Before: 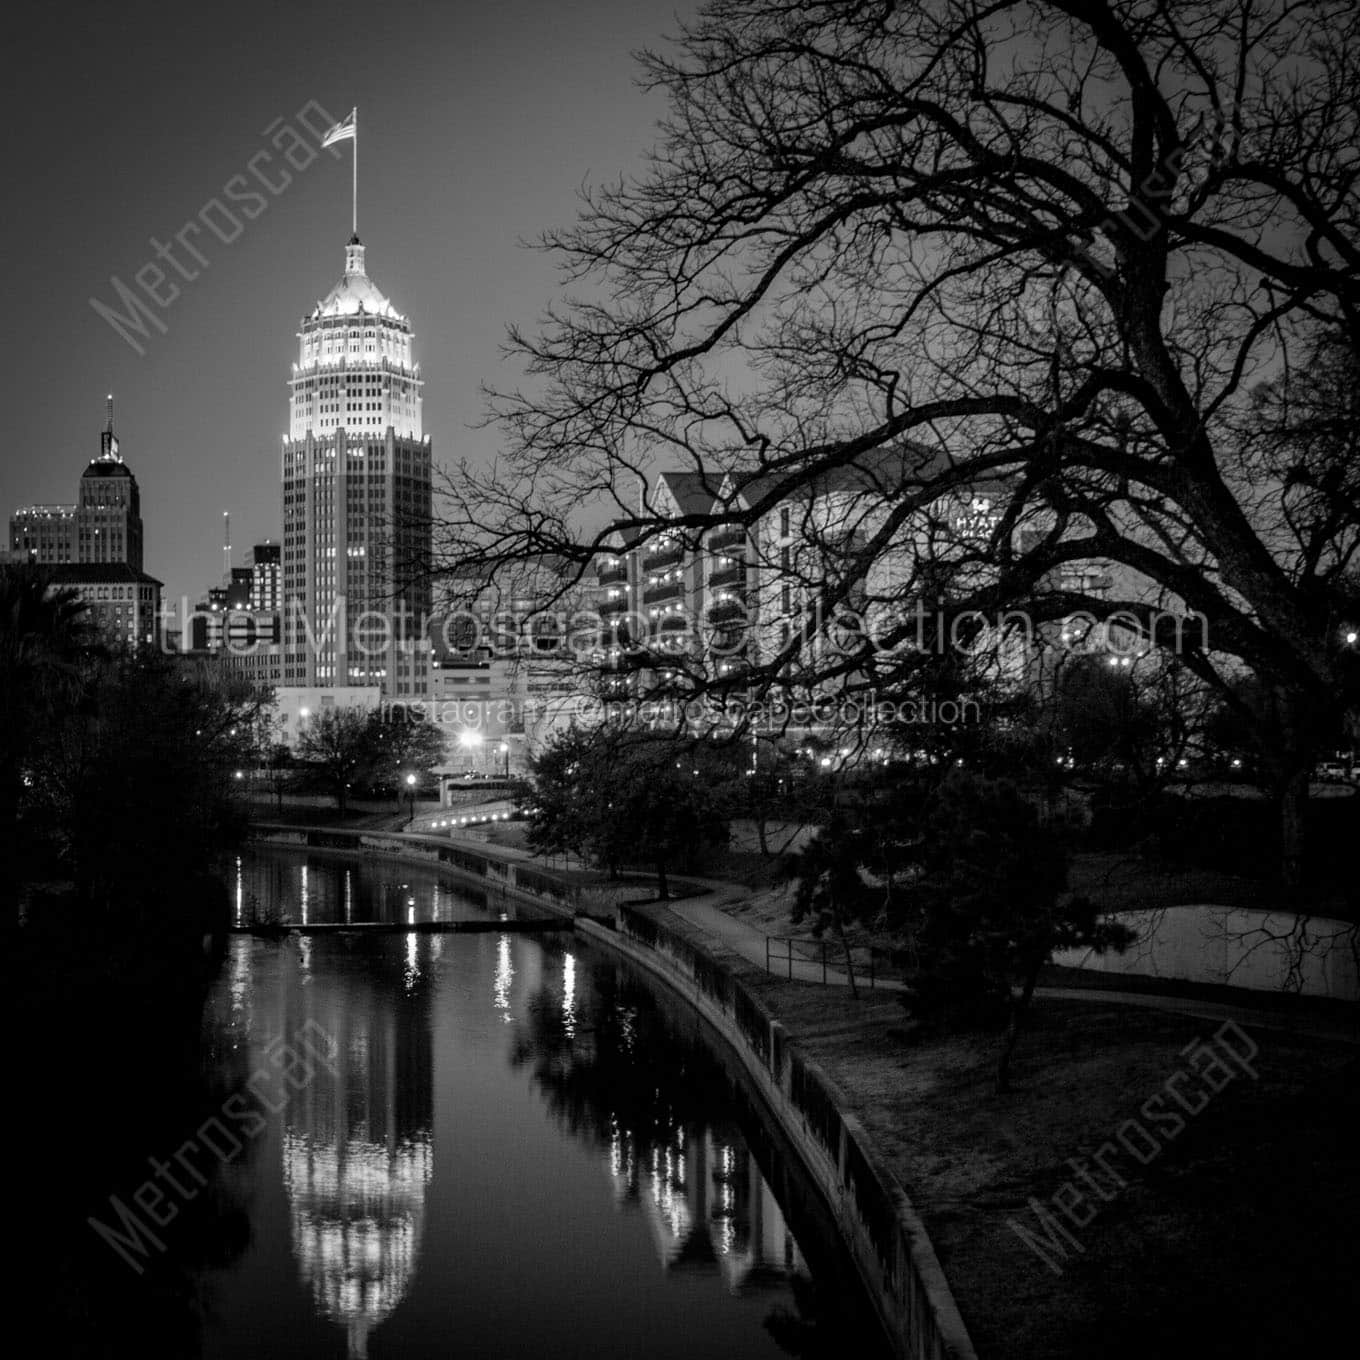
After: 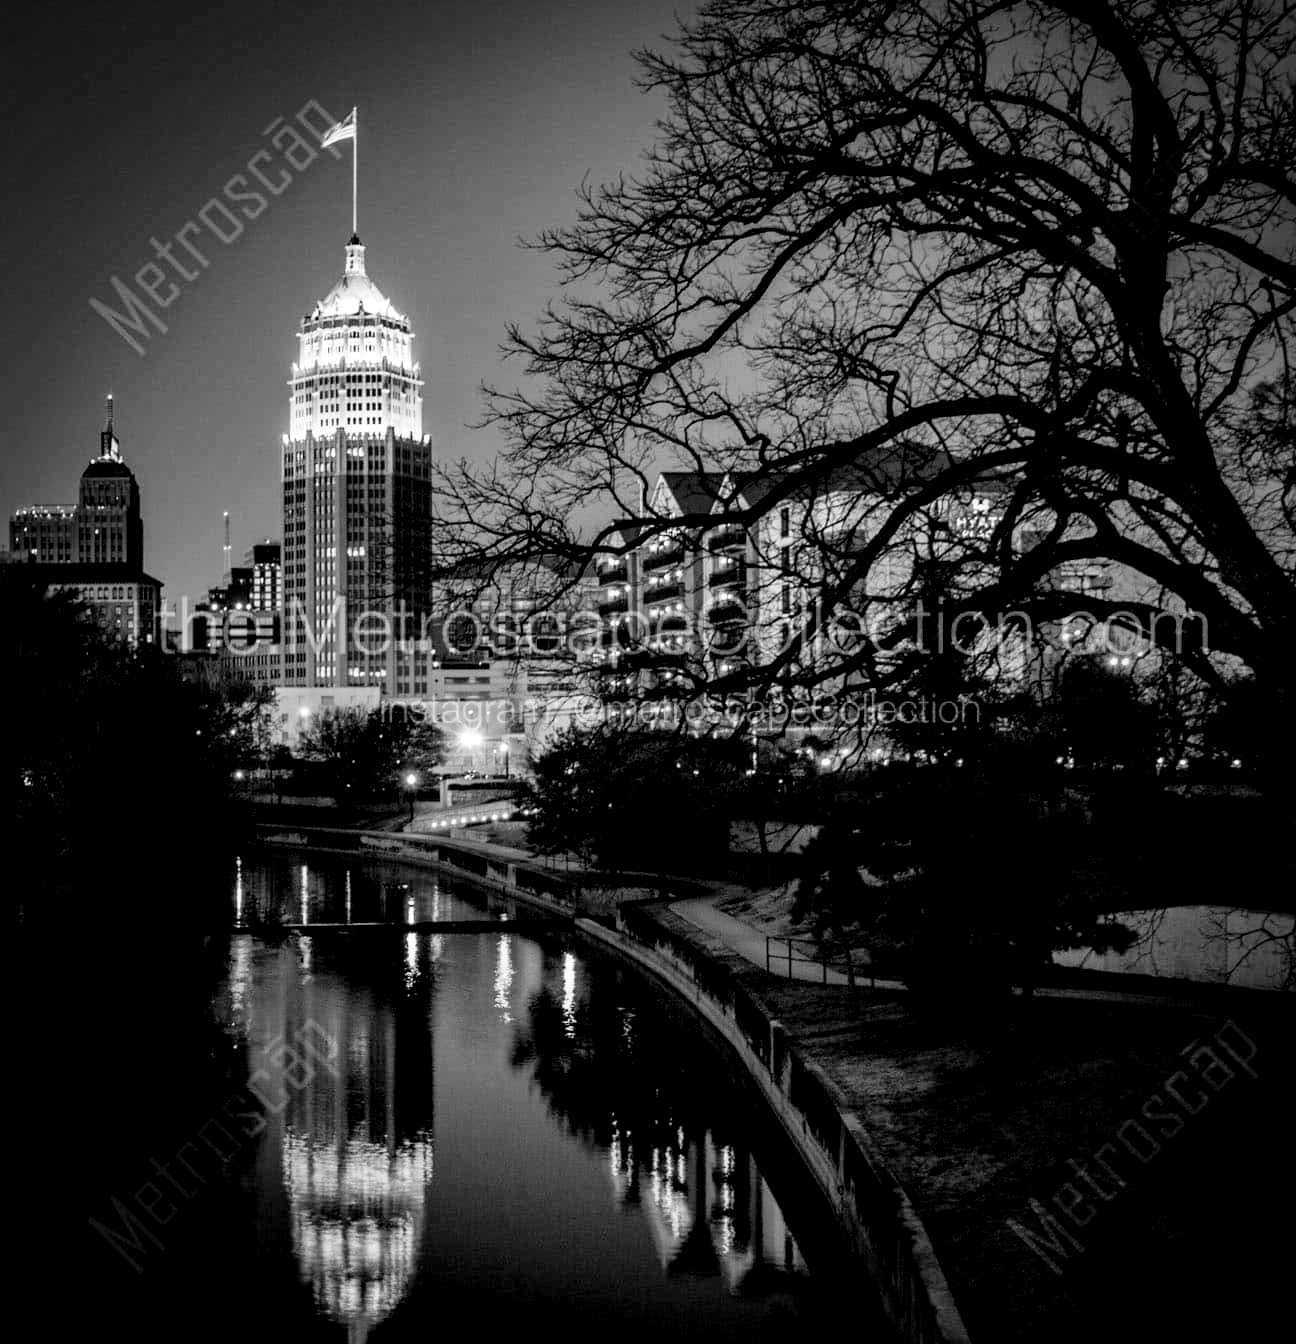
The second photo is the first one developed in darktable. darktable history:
local contrast: mode bilateral grid, contrast 100, coarseness 99, detail 165%, midtone range 0.2
crop: right 4.298%, bottom 0.037%
filmic rgb: middle gray luminance 21.54%, black relative exposure -14.02 EV, white relative exposure 2.95 EV, target black luminance 0%, hardness 8.89, latitude 59.96%, contrast 1.214, highlights saturation mix 5.34%, shadows ↔ highlights balance 41.93%
